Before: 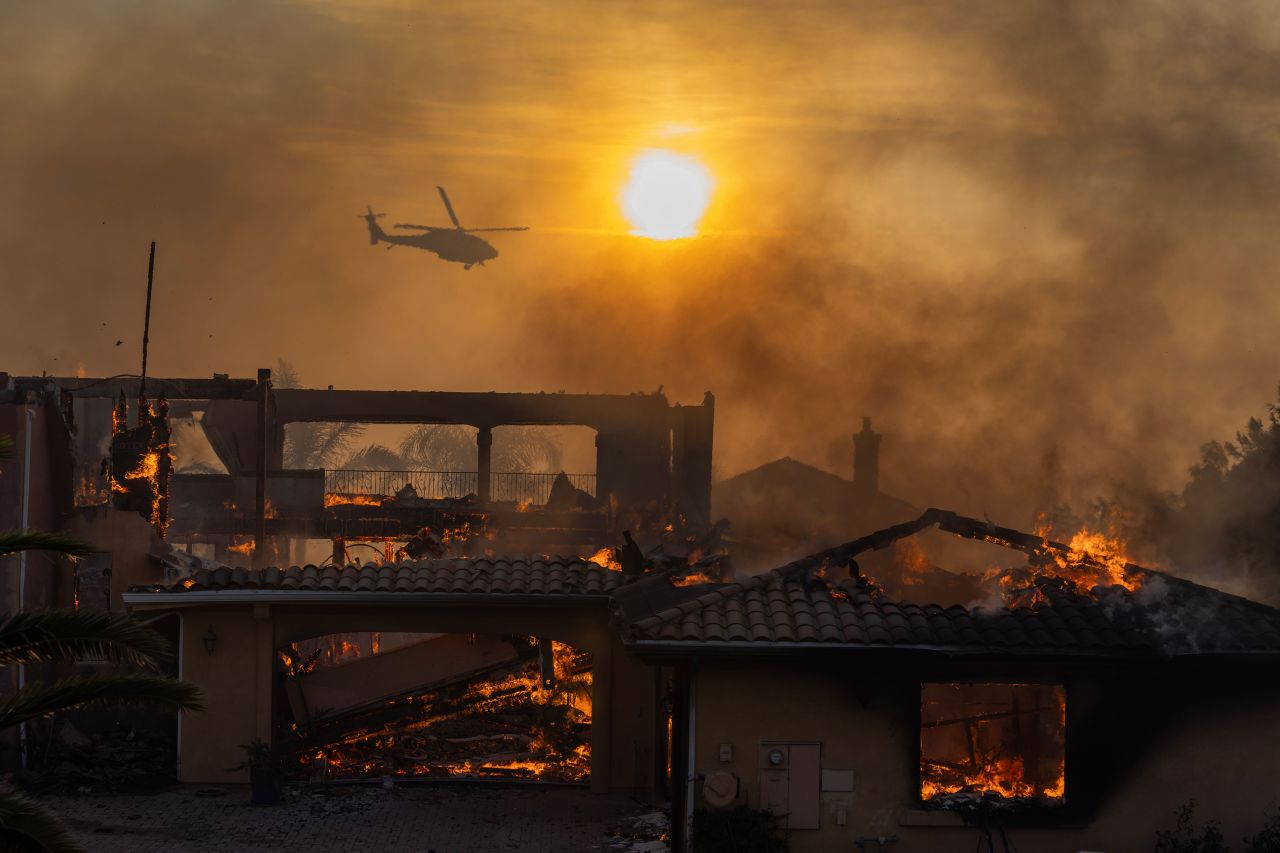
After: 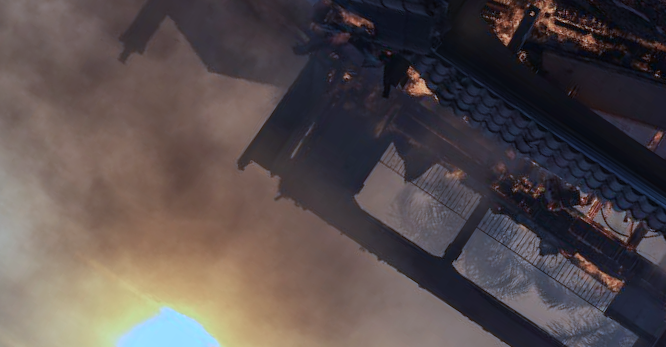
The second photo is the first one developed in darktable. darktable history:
color correction: highlights b* 0.038, saturation 0.817
color calibration: illuminant as shot in camera, x 0.461, y 0.42, temperature 2669.53 K
crop and rotate: angle 146.91°, left 9.209%, top 15.679%, right 4.515%, bottom 16.906%
